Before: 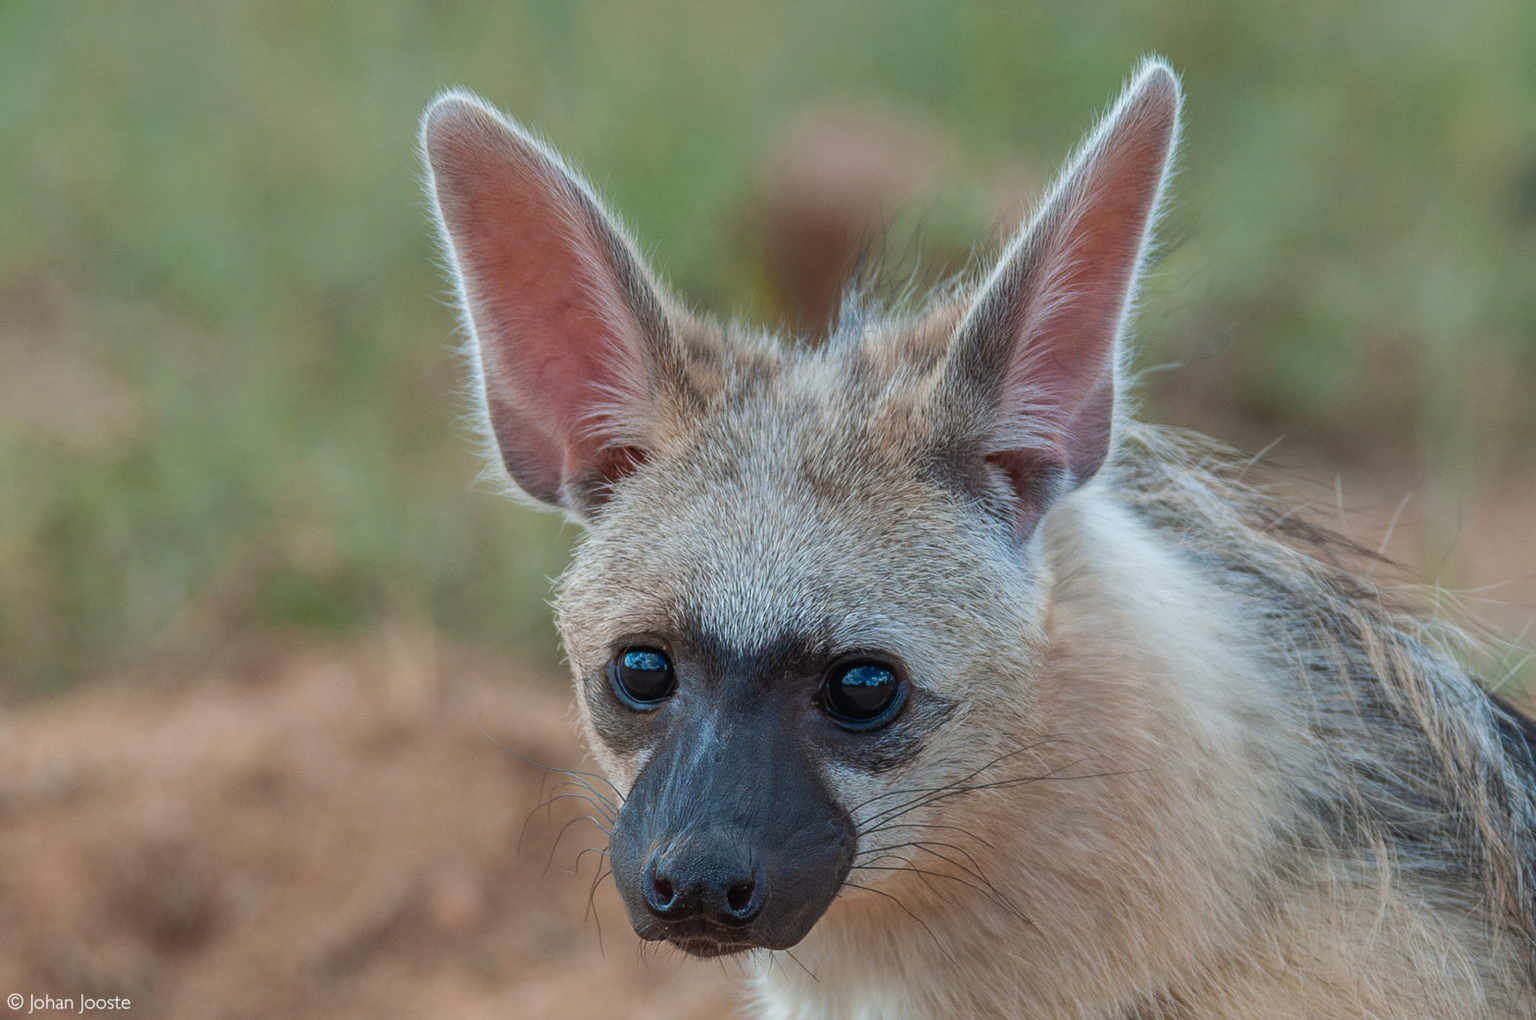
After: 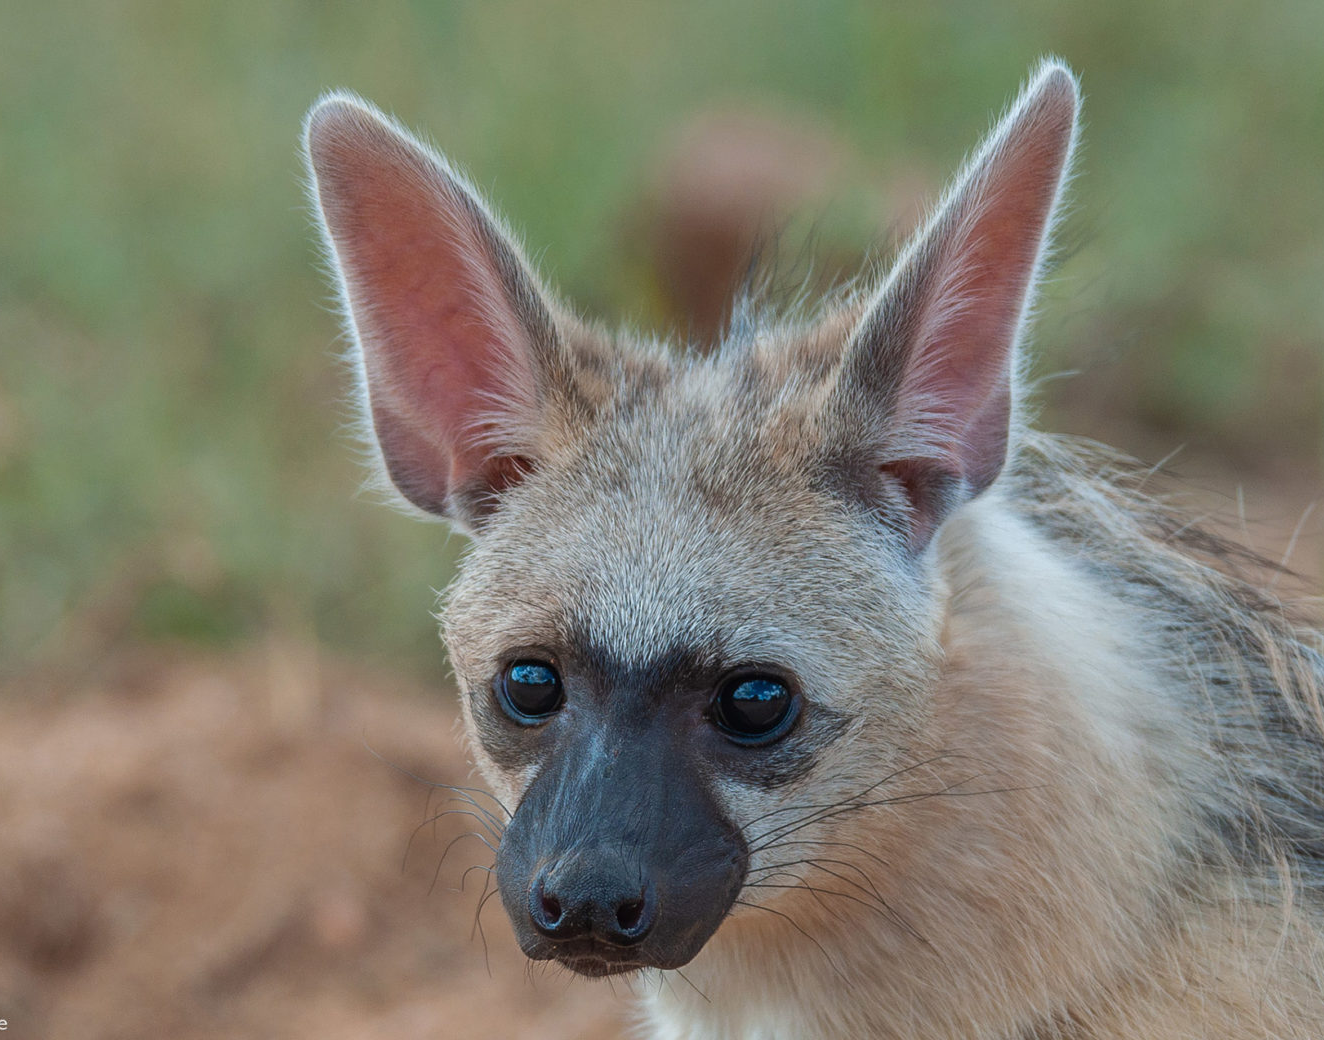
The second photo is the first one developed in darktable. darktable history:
crop: left 8.085%, right 7.459%
